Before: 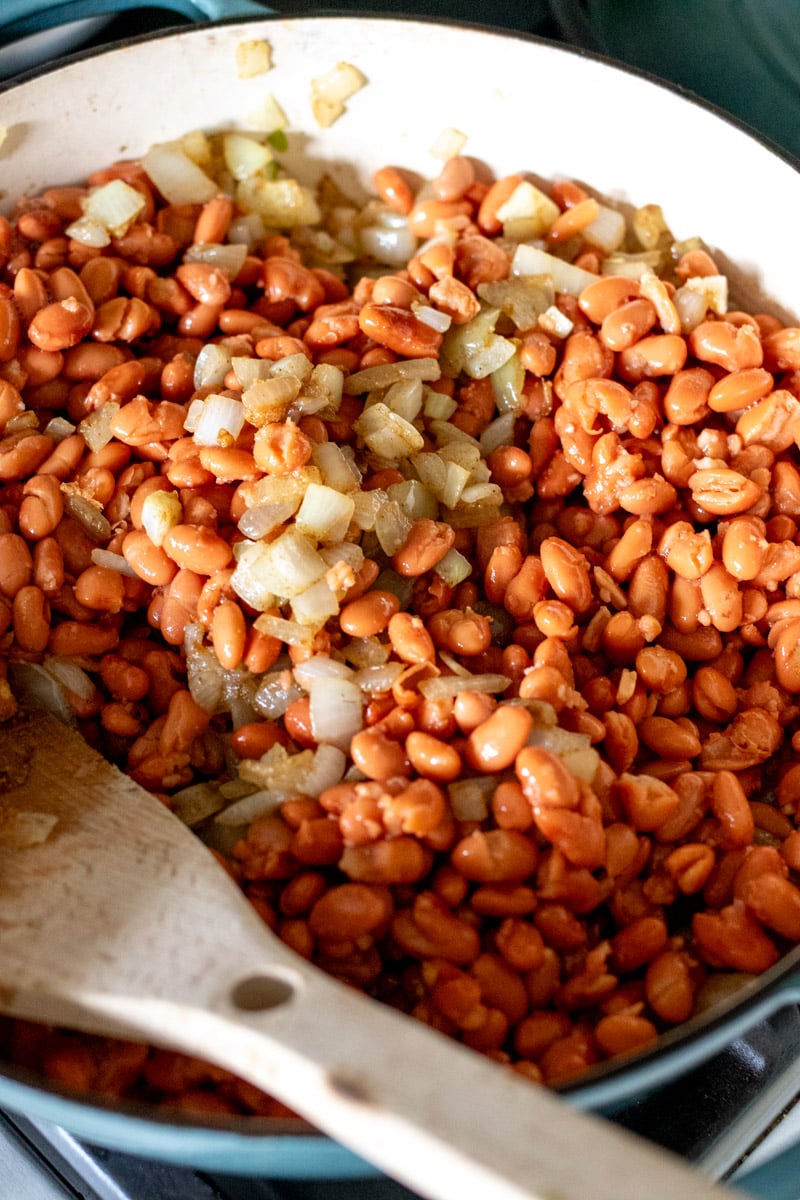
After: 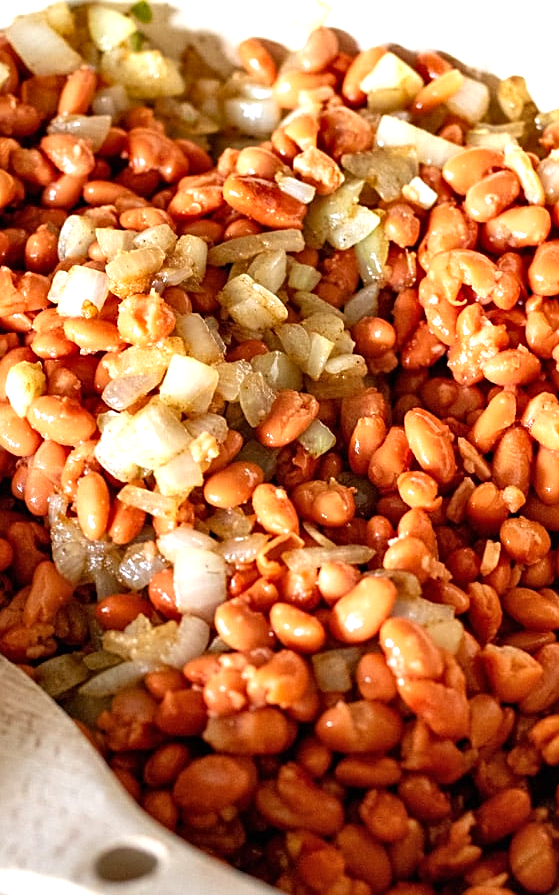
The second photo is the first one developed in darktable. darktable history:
sharpen: on, module defaults
exposure: black level correction 0, exposure 0.499 EV, compensate exposure bias true, compensate highlight preservation false
crop and rotate: left 17.027%, top 10.783%, right 13.041%, bottom 14.554%
shadows and highlights: shadows 32.19, highlights -32.47, soften with gaussian
